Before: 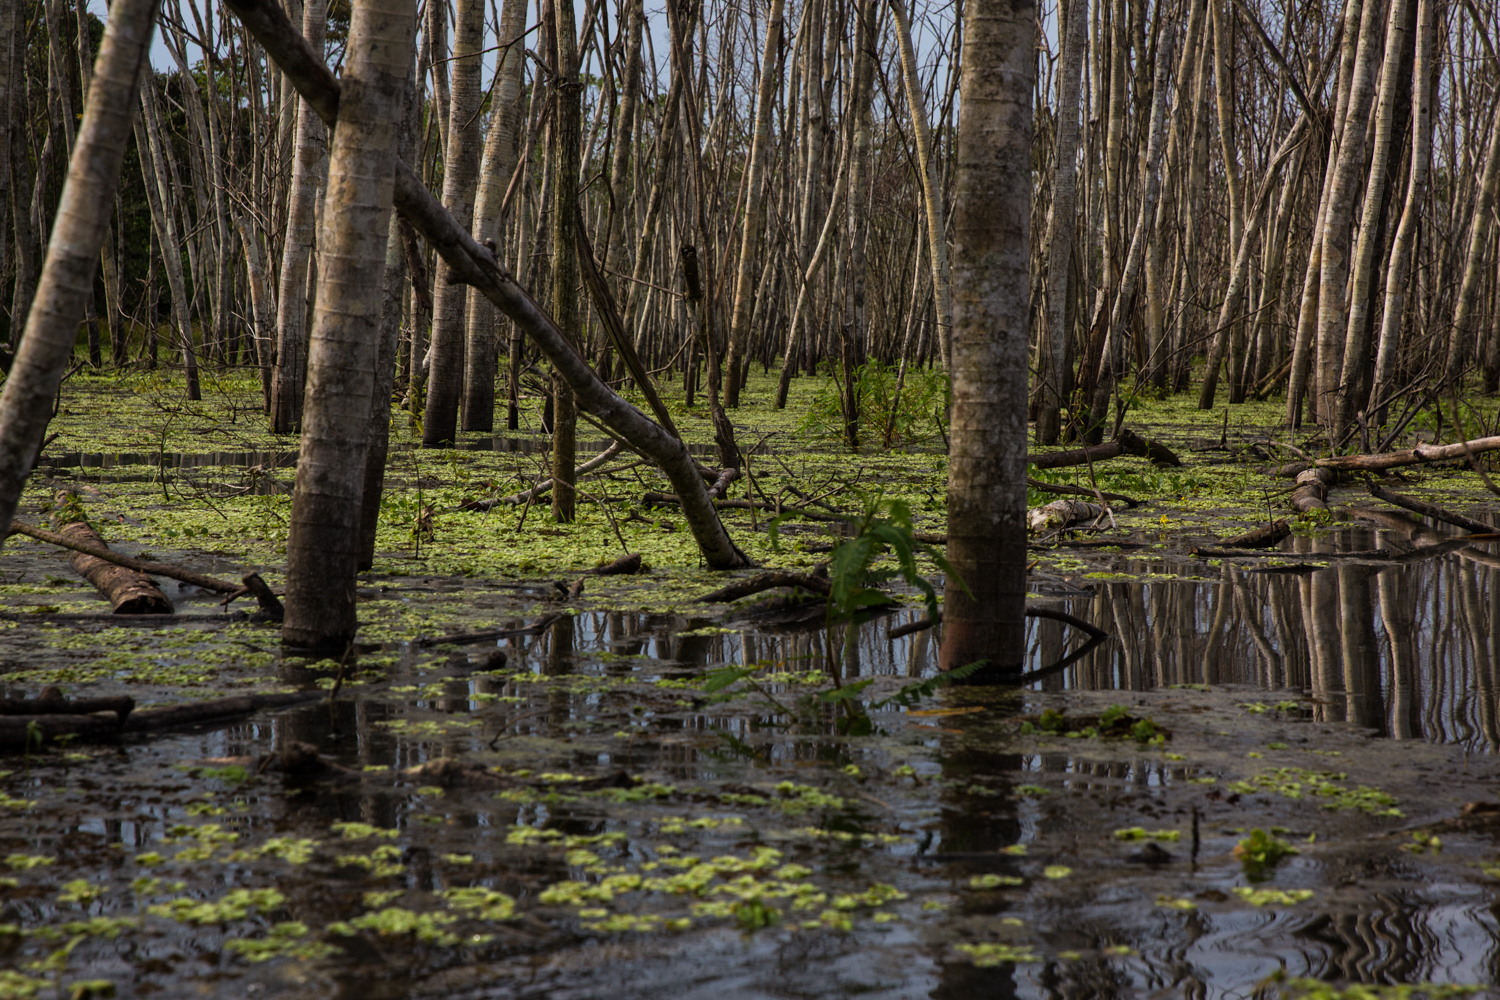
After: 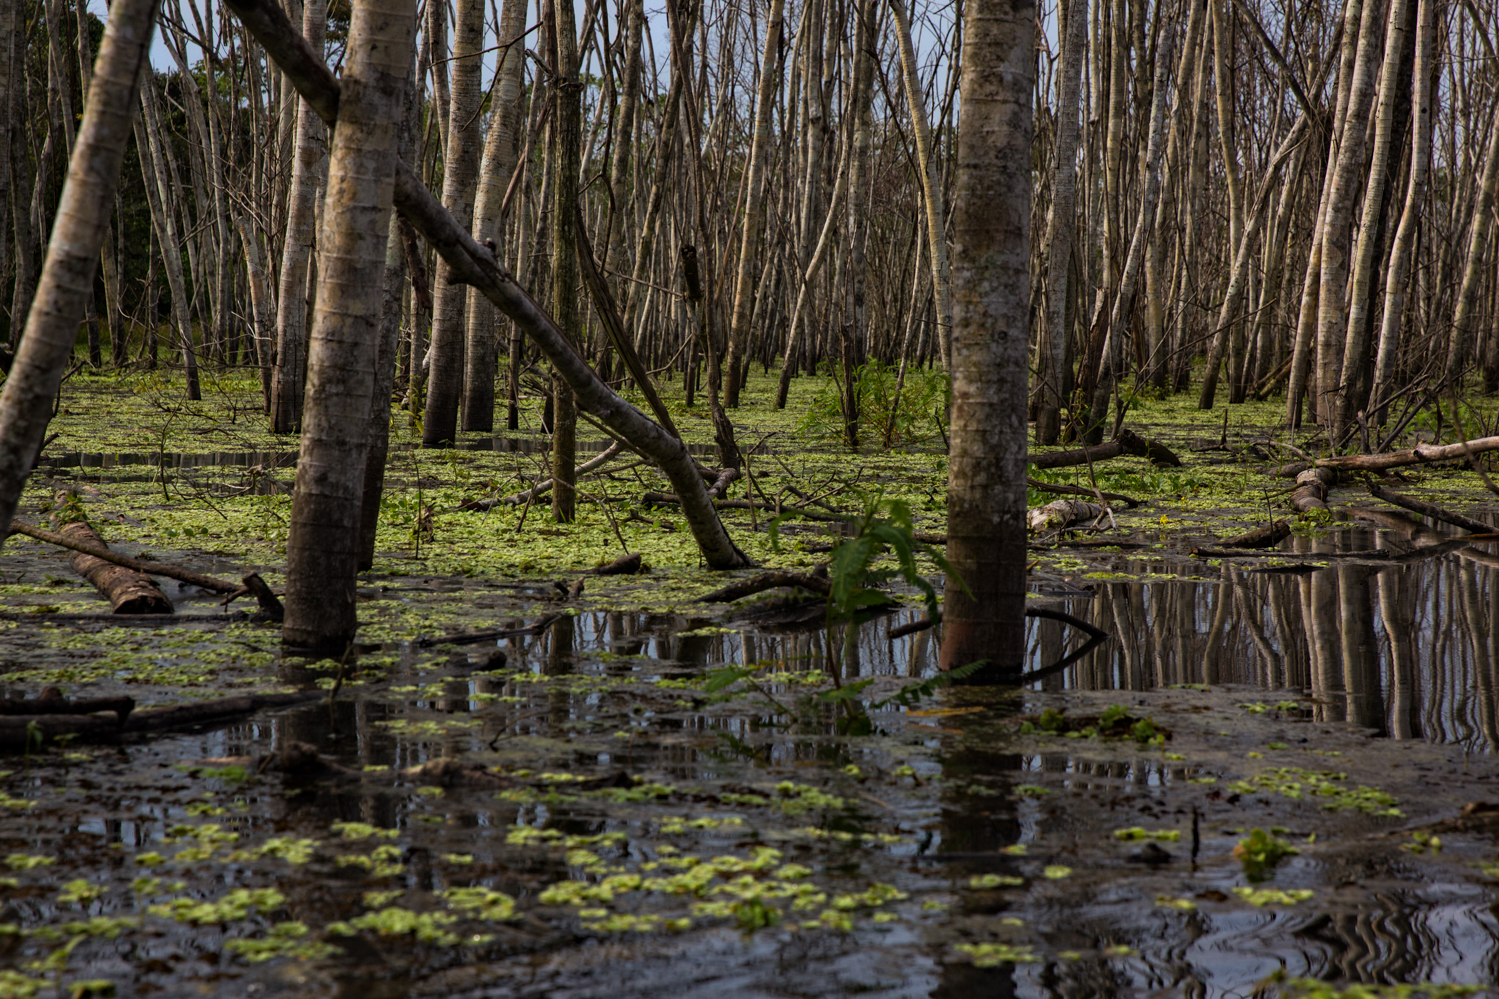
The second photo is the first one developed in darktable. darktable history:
haze removal: compatibility mode true, adaptive false
bloom: size 15%, threshold 97%, strength 7%
